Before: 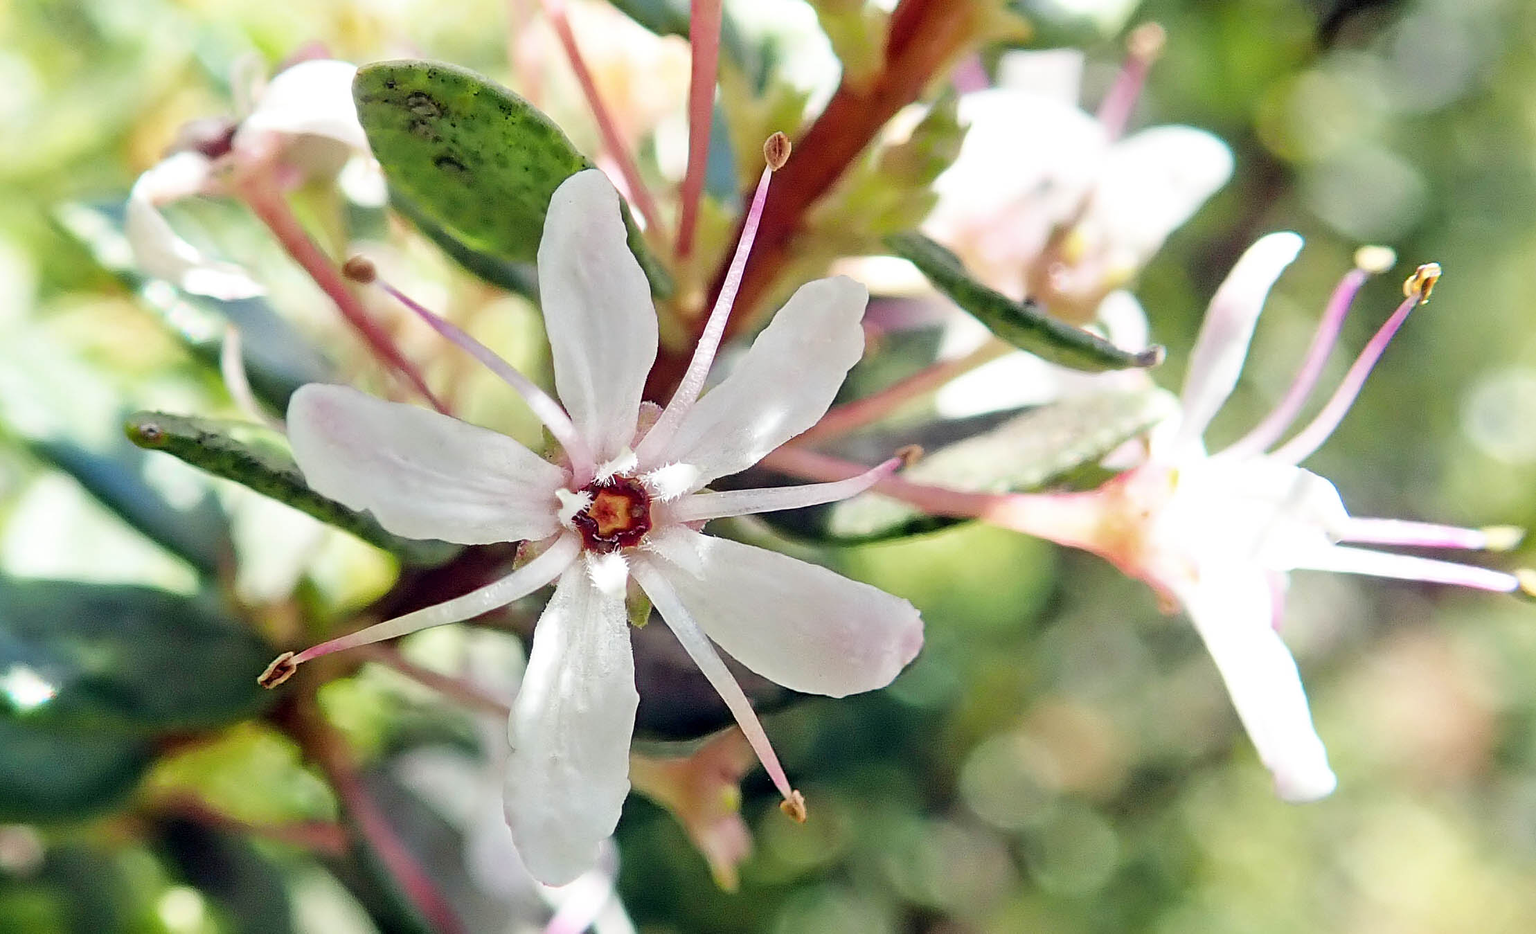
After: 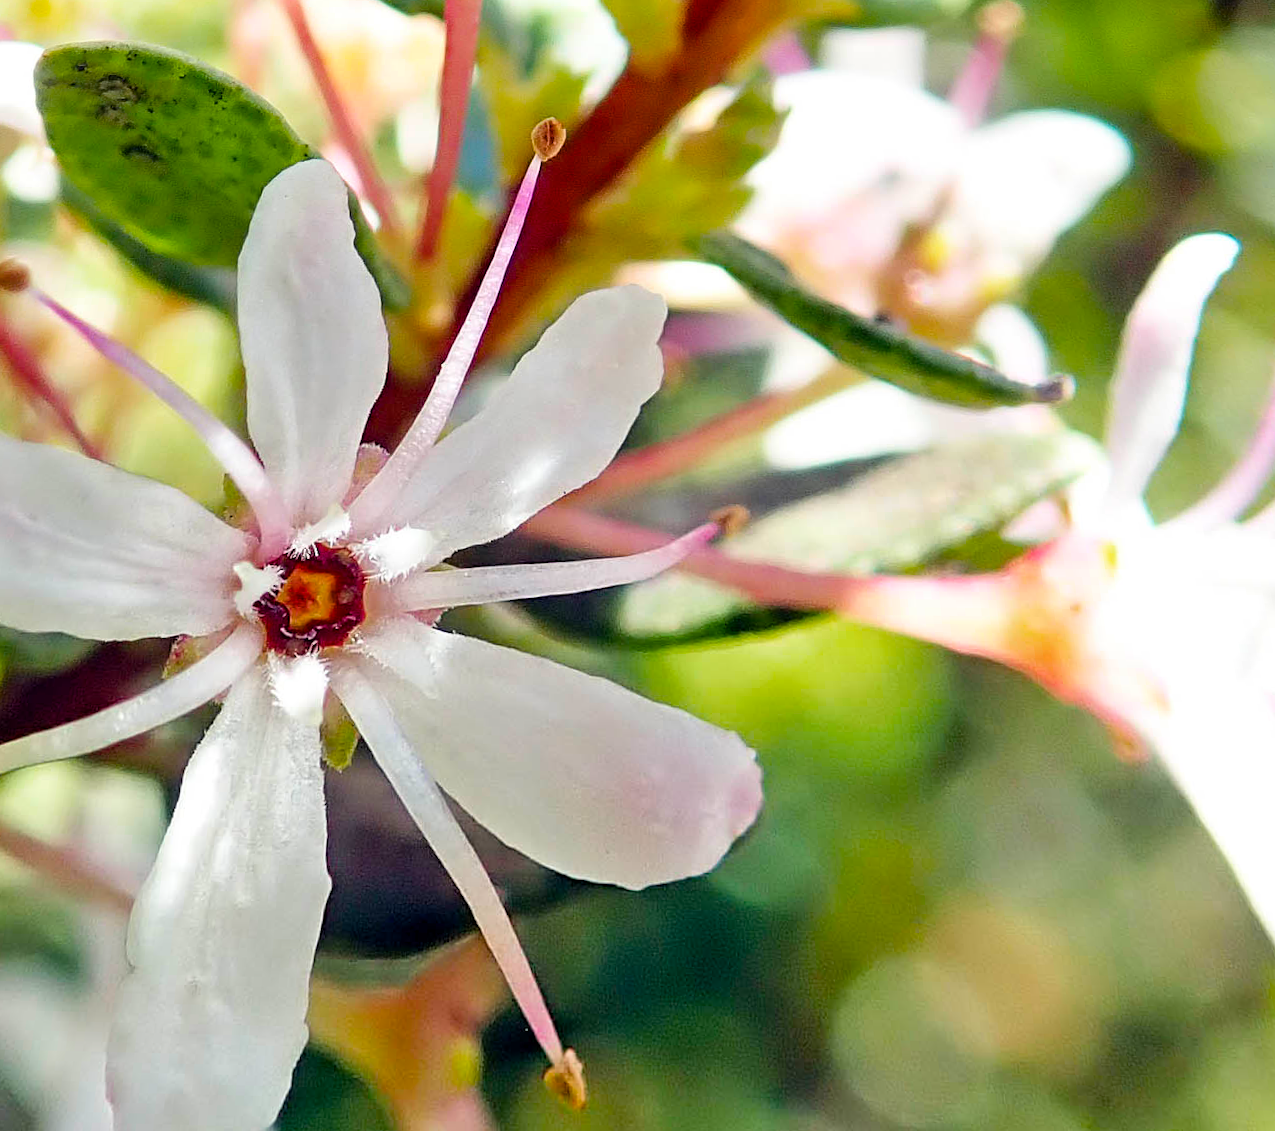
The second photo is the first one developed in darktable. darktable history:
color balance rgb: linear chroma grading › global chroma 15%, perceptual saturation grading › global saturation 30%
rotate and perspective: rotation 0.72°, lens shift (vertical) -0.352, lens shift (horizontal) -0.051, crop left 0.152, crop right 0.859, crop top 0.019, crop bottom 0.964
crop: left 18.479%, right 12.2%, bottom 13.971%
